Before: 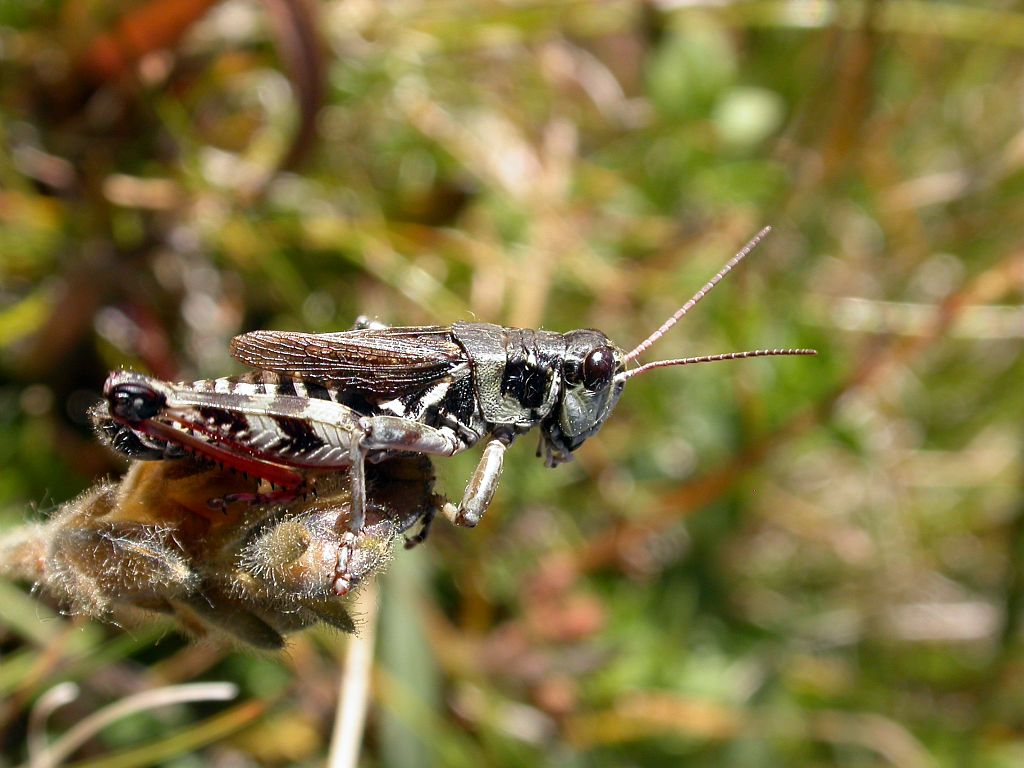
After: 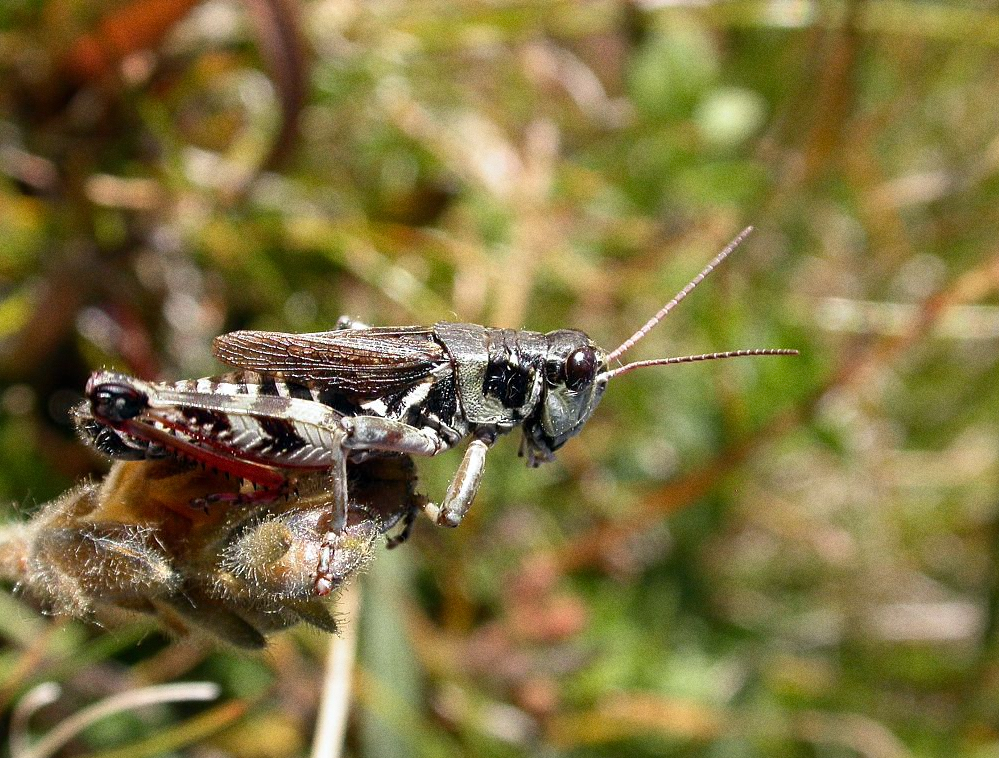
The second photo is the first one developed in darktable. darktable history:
grain: coarseness 0.47 ISO
crop and rotate: left 1.774%, right 0.633%, bottom 1.28%
